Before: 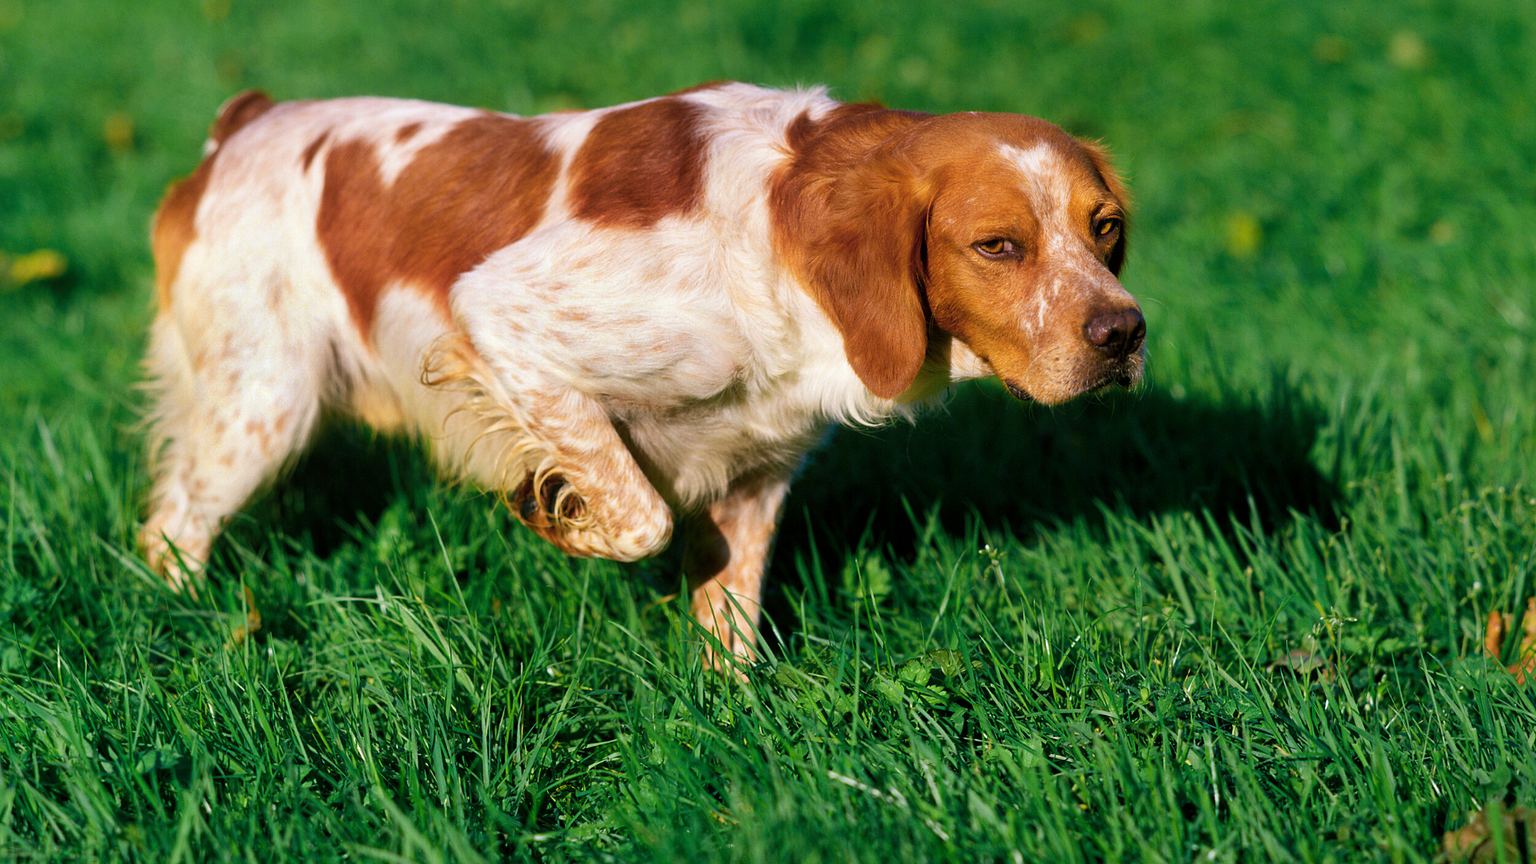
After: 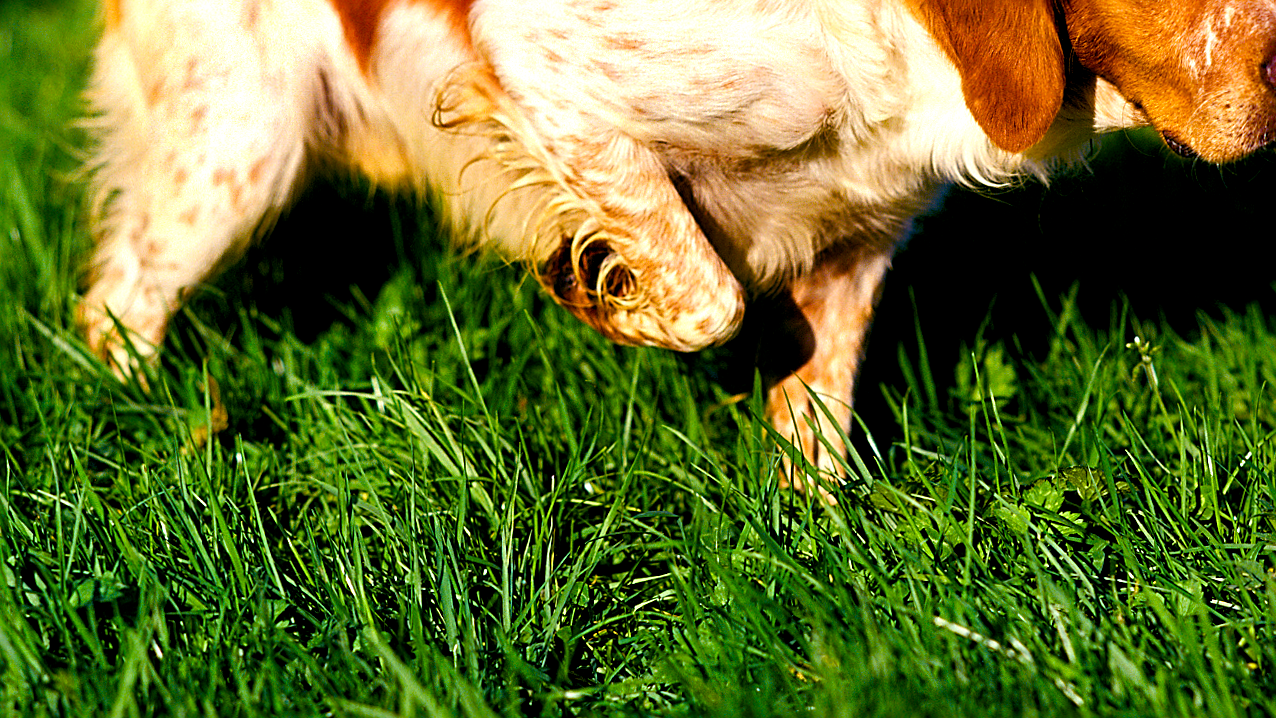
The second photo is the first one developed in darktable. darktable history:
crop and rotate: angle -0.82°, left 3.85%, top 31.828%, right 27.992%
sharpen: radius 2.584, amount 0.688
color balance rgb: shadows lift › luminance -21.66%, shadows lift › chroma 8.98%, shadows lift › hue 283.37°, power › chroma 1.55%, power › hue 25.59°, highlights gain › luminance 6.08%, highlights gain › chroma 2.55%, highlights gain › hue 90°, global offset › luminance -0.87%, perceptual saturation grading › global saturation 27.49%, perceptual saturation grading › highlights -28.39%, perceptual saturation grading › mid-tones 15.22%, perceptual saturation grading › shadows 33.98%, perceptual brilliance grading › highlights 10%, perceptual brilliance grading › mid-tones 5%
